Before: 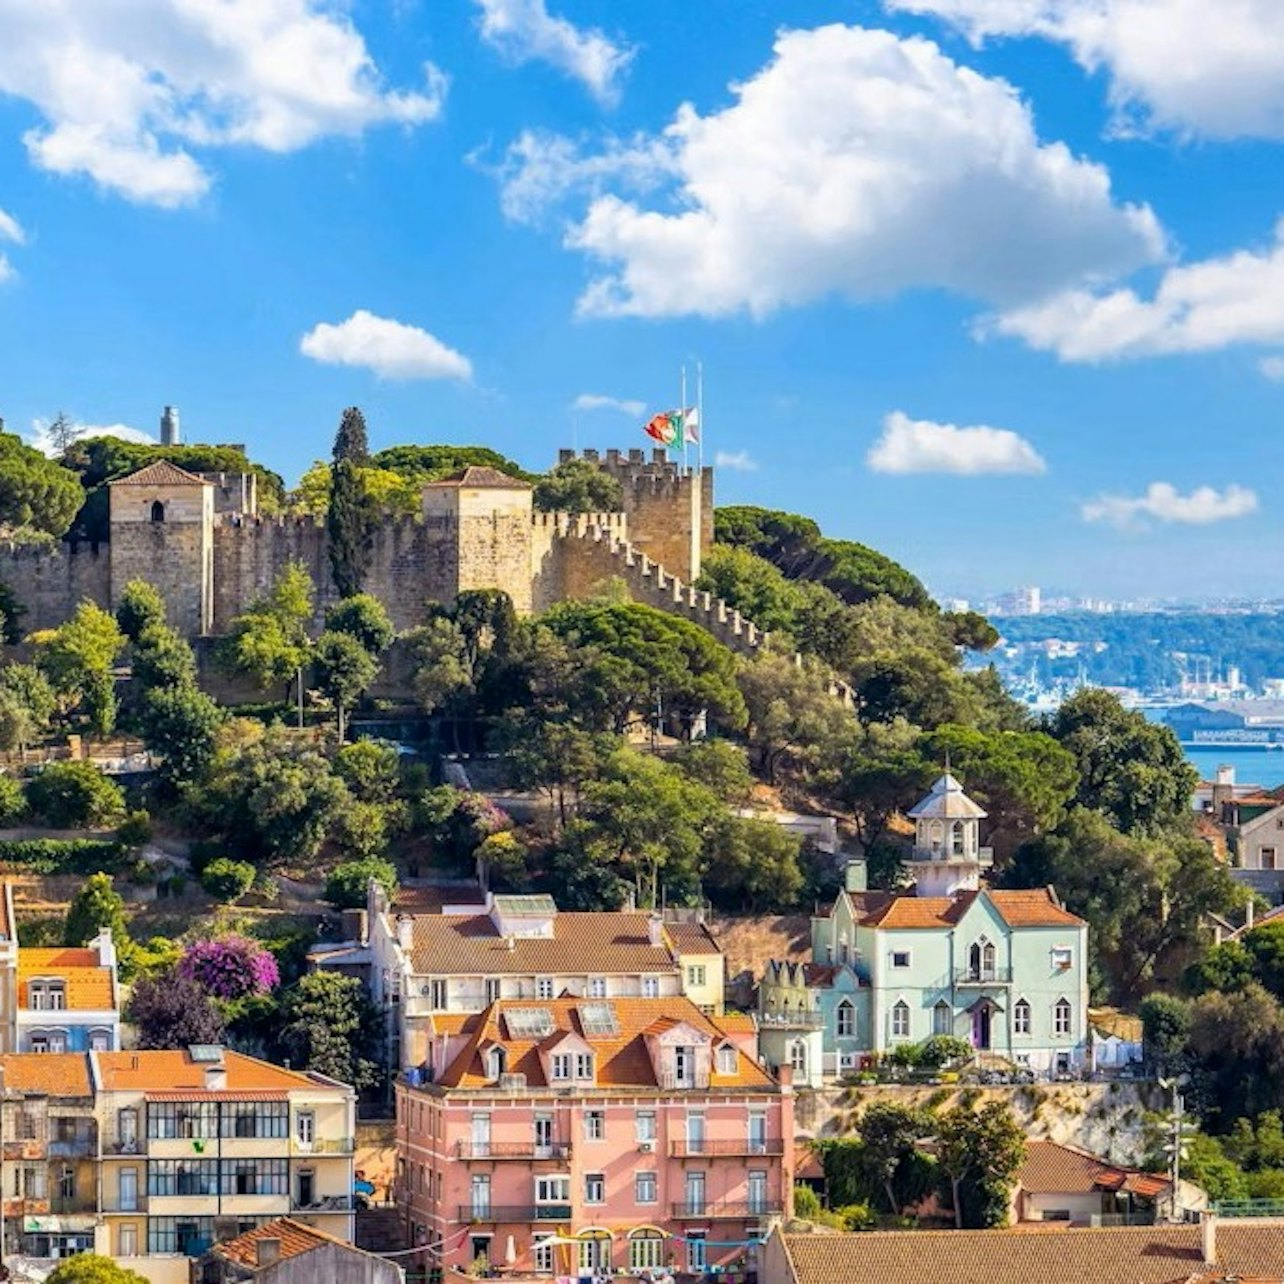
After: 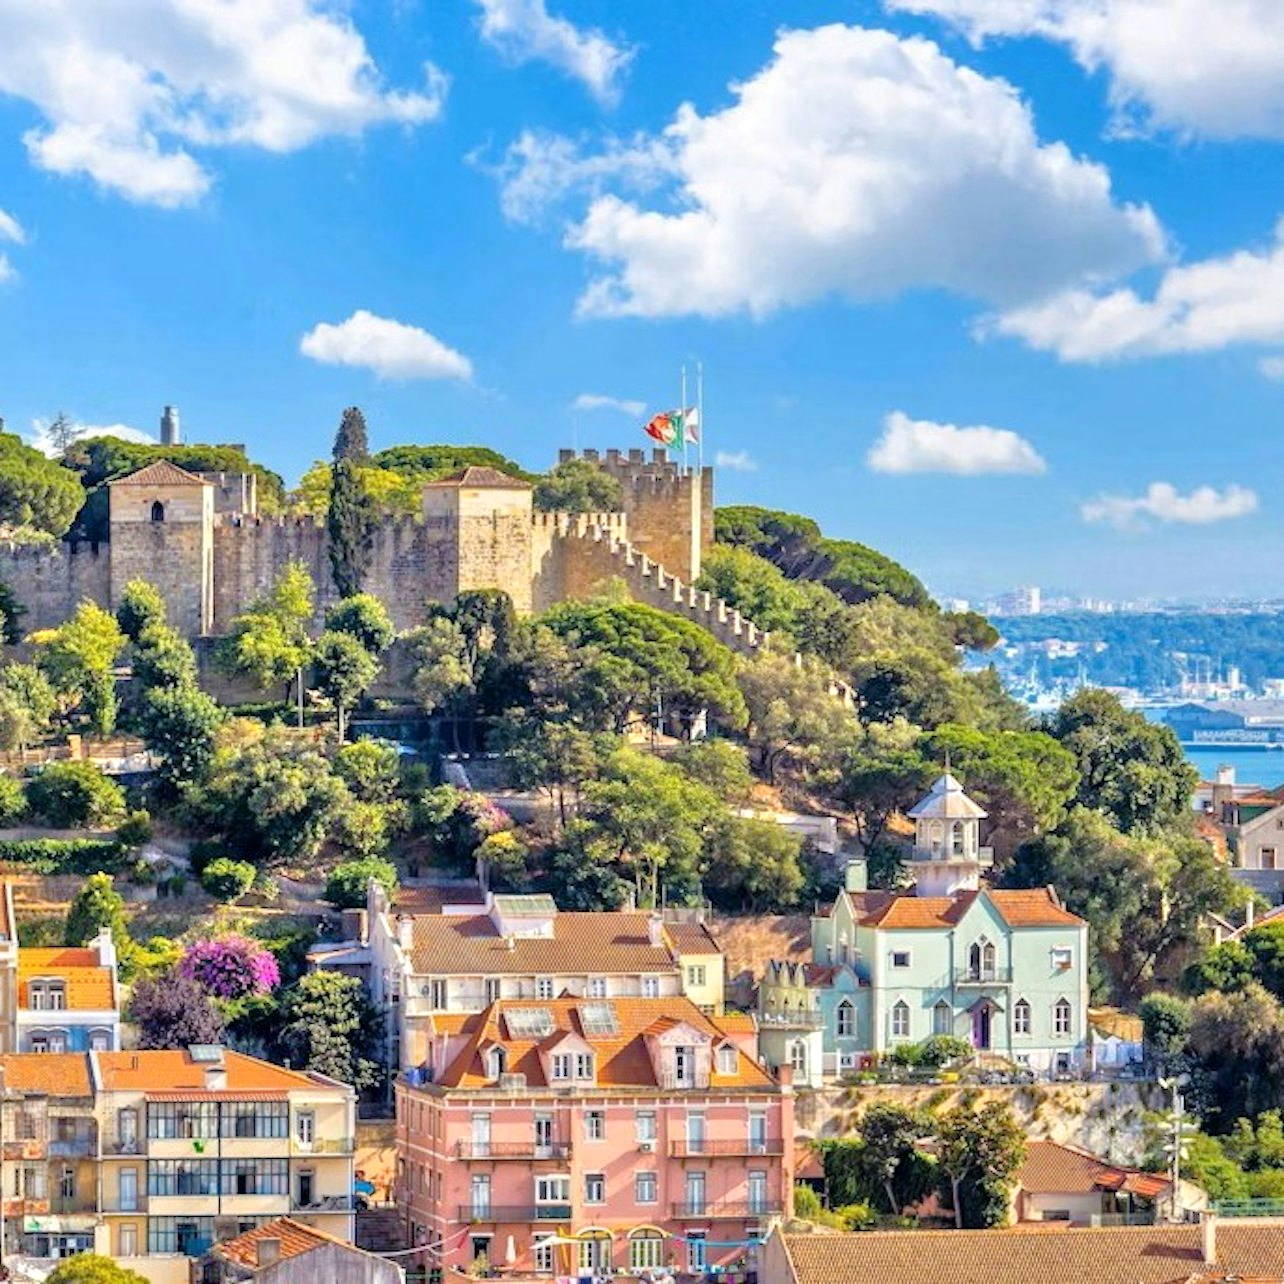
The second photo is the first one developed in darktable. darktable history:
tone equalizer: -7 EV 0.158 EV, -6 EV 0.609 EV, -5 EV 1.14 EV, -4 EV 1.32 EV, -3 EV 1.15 EV, -2 EV 0.6 EV, -1 EV 0.149 EV, luminance estimator HSV value / RGB max
